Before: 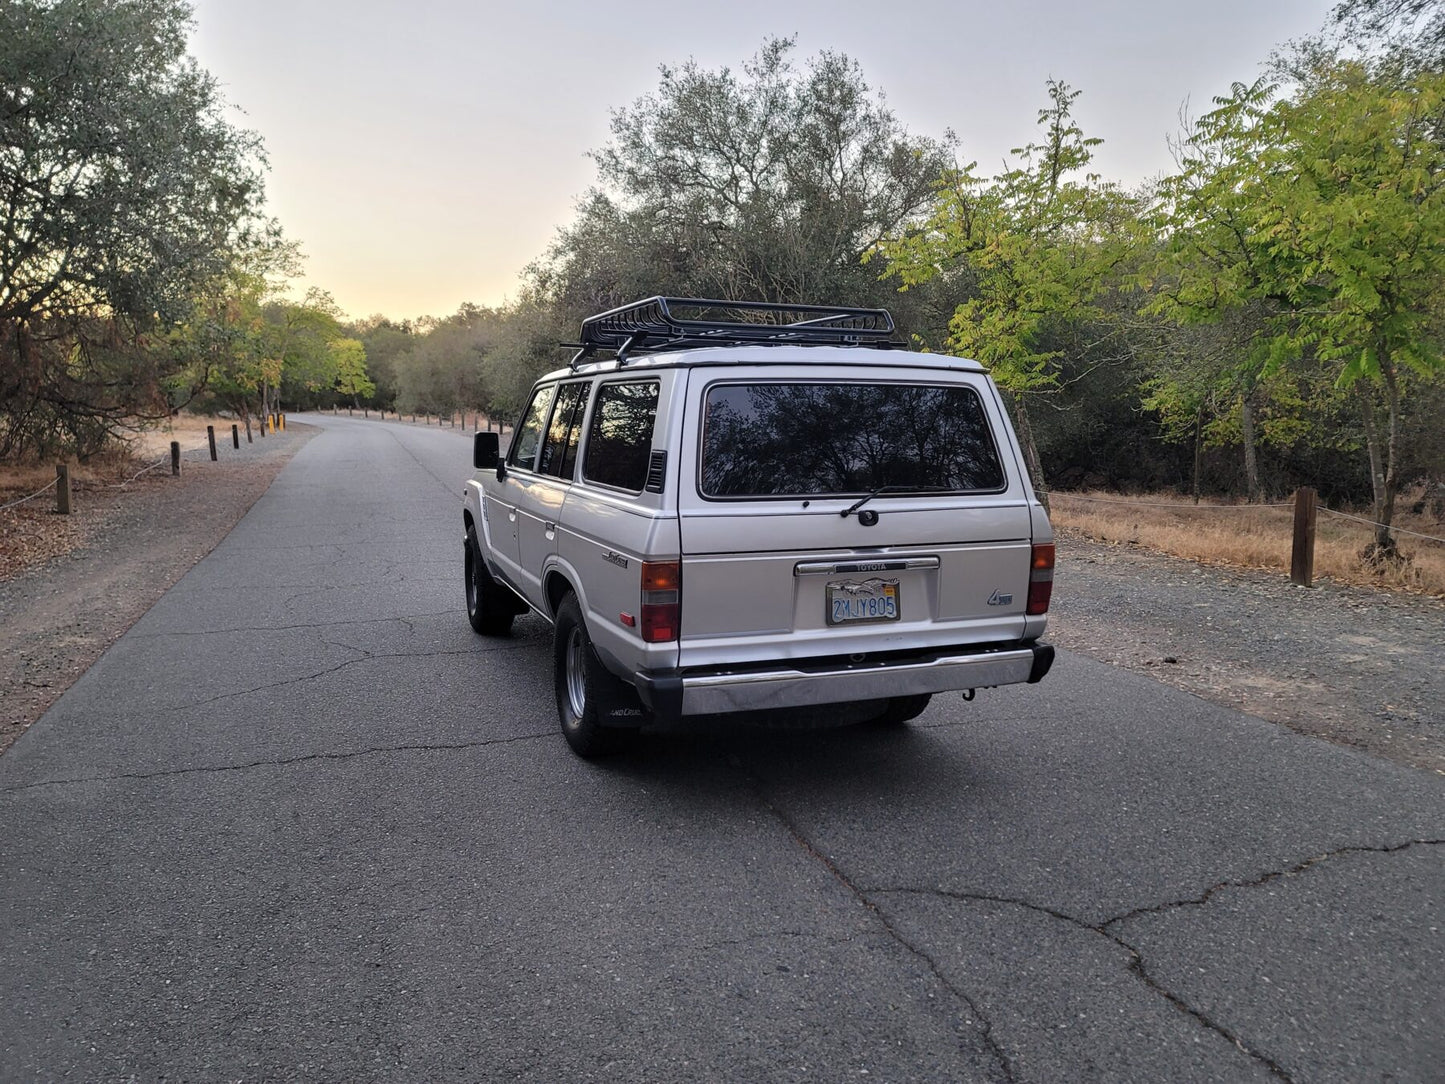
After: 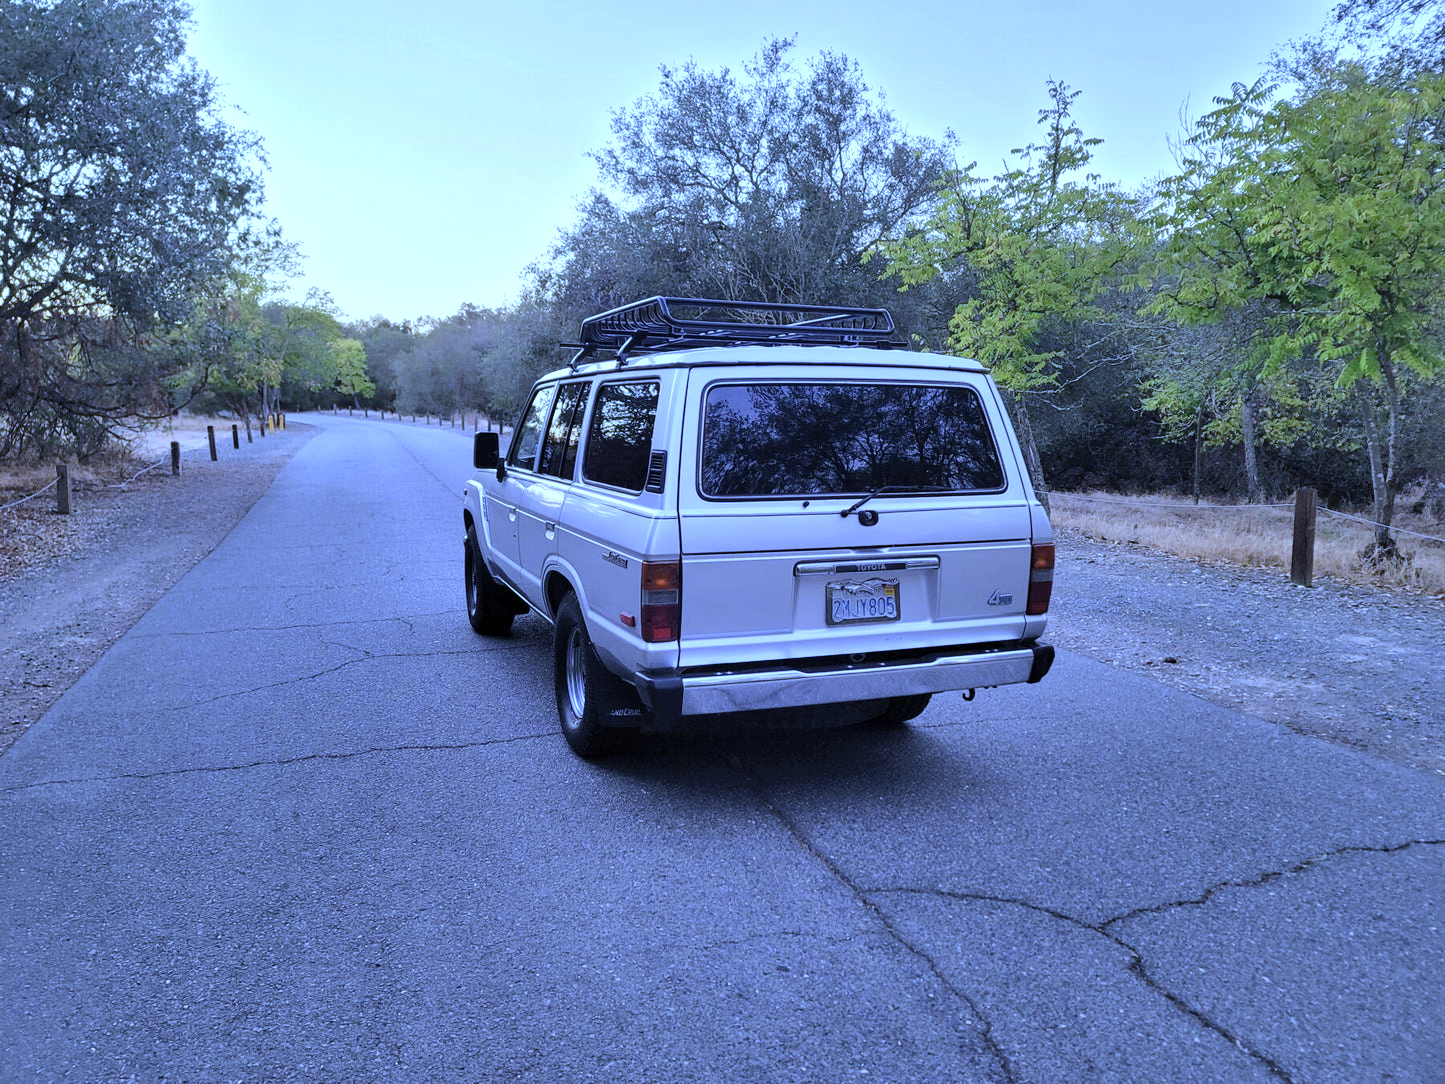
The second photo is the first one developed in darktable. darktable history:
shadows and highlights: radius 110.86, shadows 51.09, white point adjustment 9.16, highlights -4.17, highlights color adjustment 32.2%, soften with gaussian
white balance: red 0.766, blue 1.537
